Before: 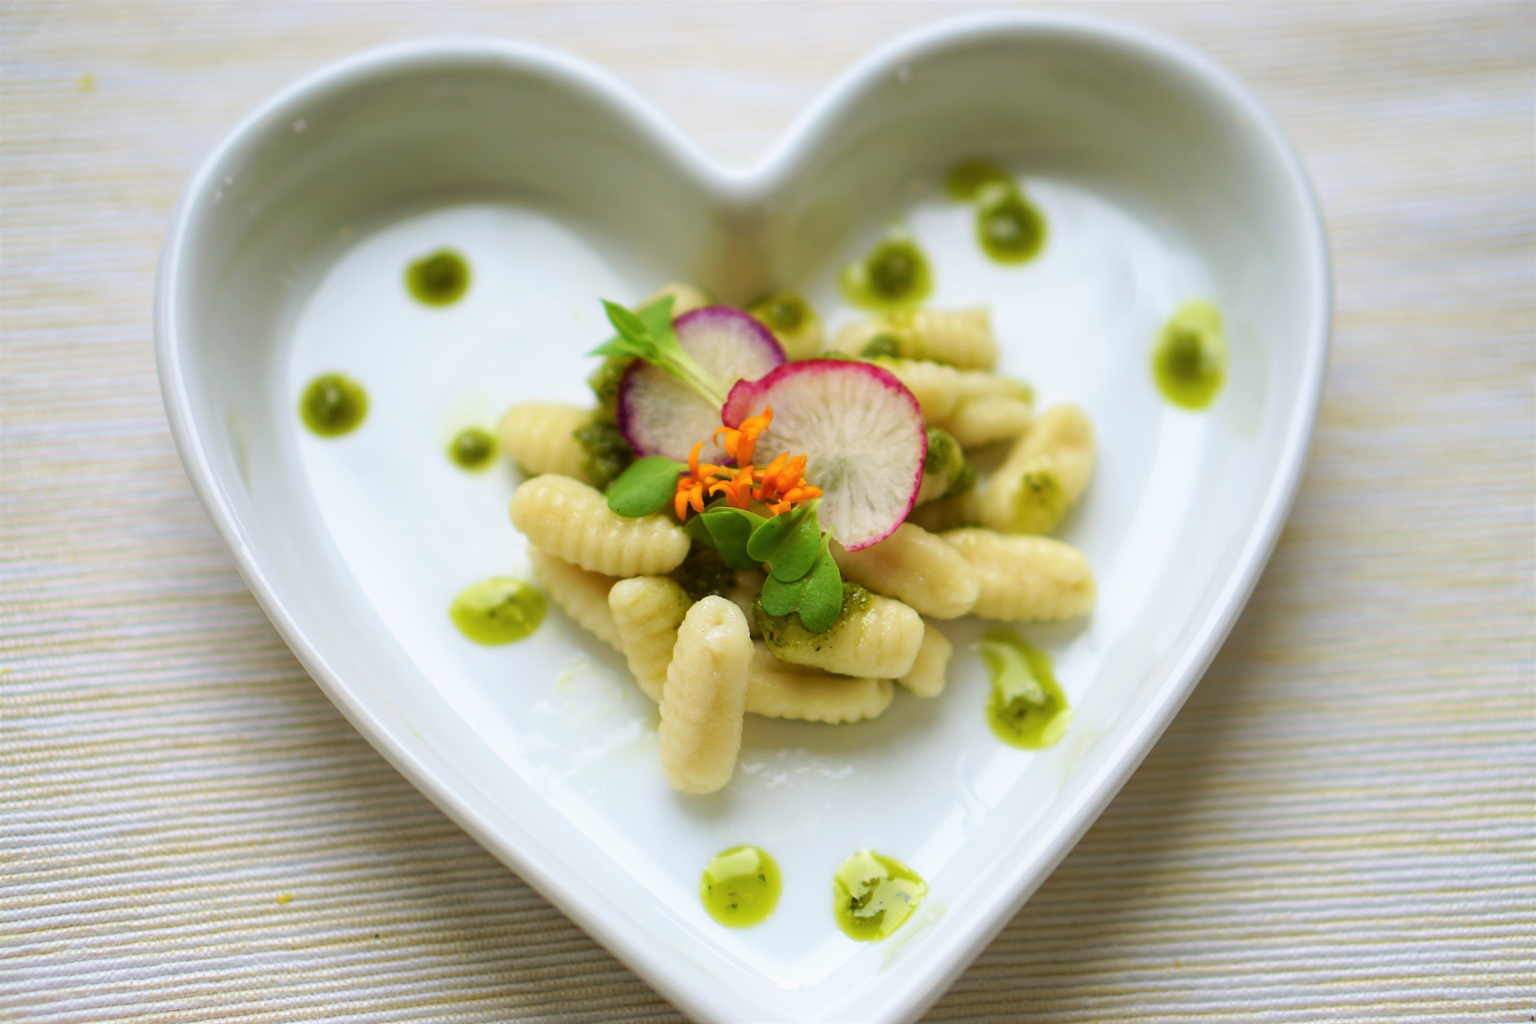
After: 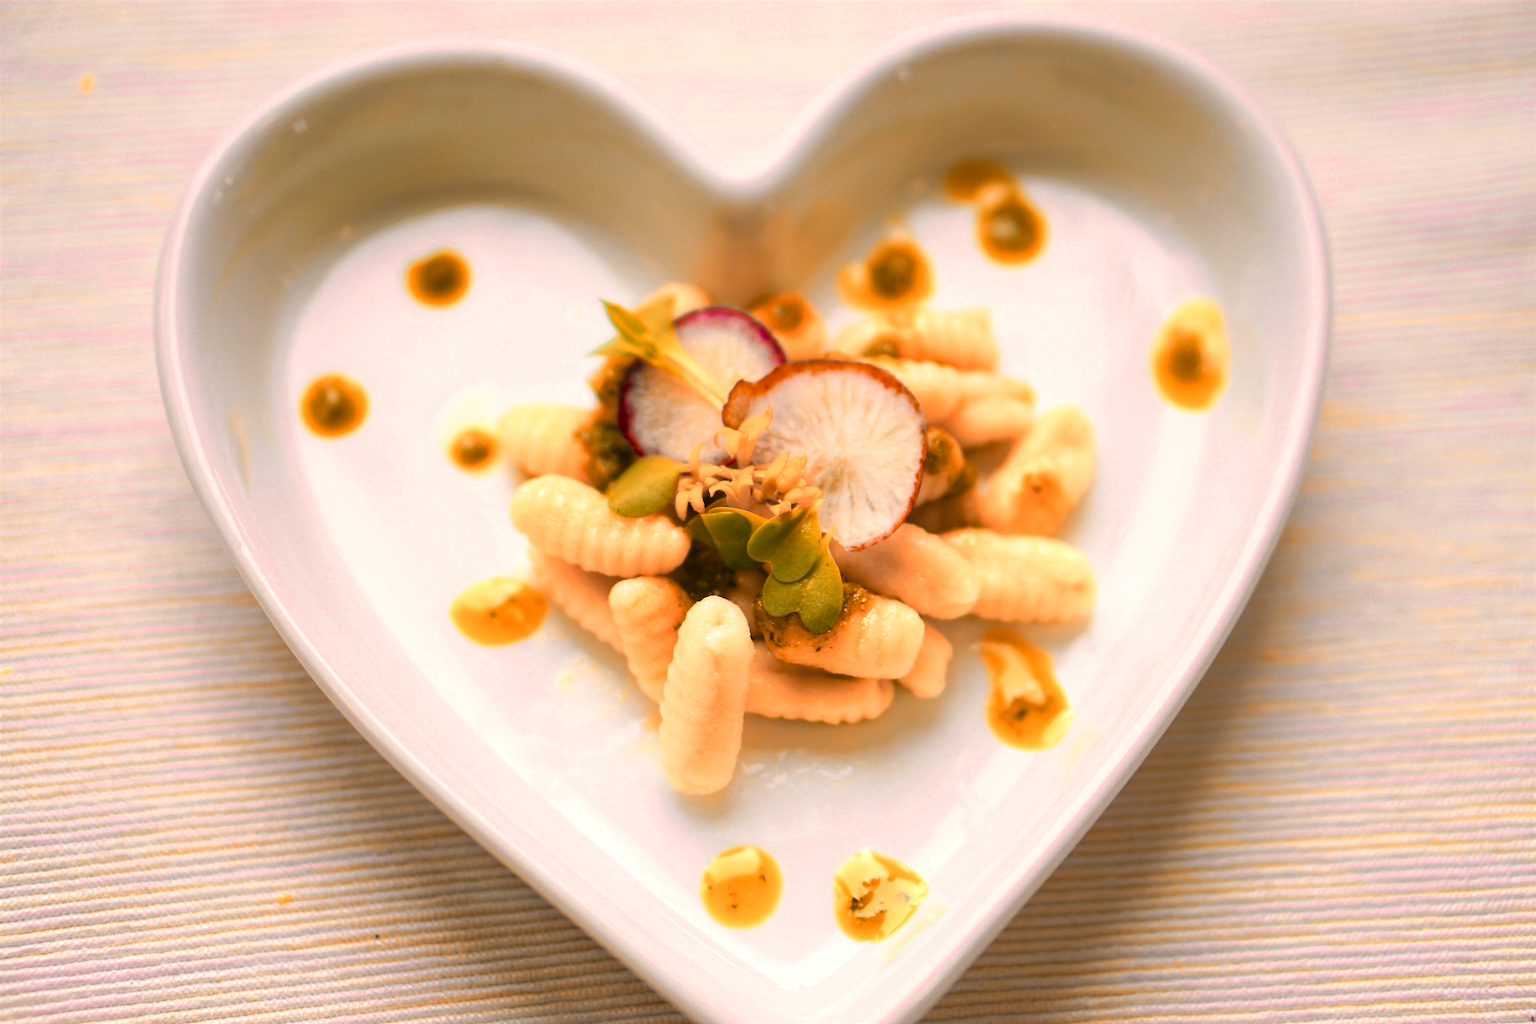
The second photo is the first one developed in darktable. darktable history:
color correction: highlights a* 11.96, highlights b* 11.58
color zones: curves: ch0 [(0.009, 0.528) (0.136, 0.6) (0.255, 0.586) (0.39, 0.528) (0.522, 0.584) (0.686, 0.736) (0.849, 0.561)]; ch1 [(0.045, 0.781) (0.14, 0.416) (0.257, 0.695) (0.442, 0.032) (0.738, 0.338) (0.818, 0.632) (0.891, 0.741) (1, 0.704)]; ch2 [(0, 0.667) (0.141, 0.52) (0.26, 0.37) (0.474, 0.432) (0.743, 0.286)]
